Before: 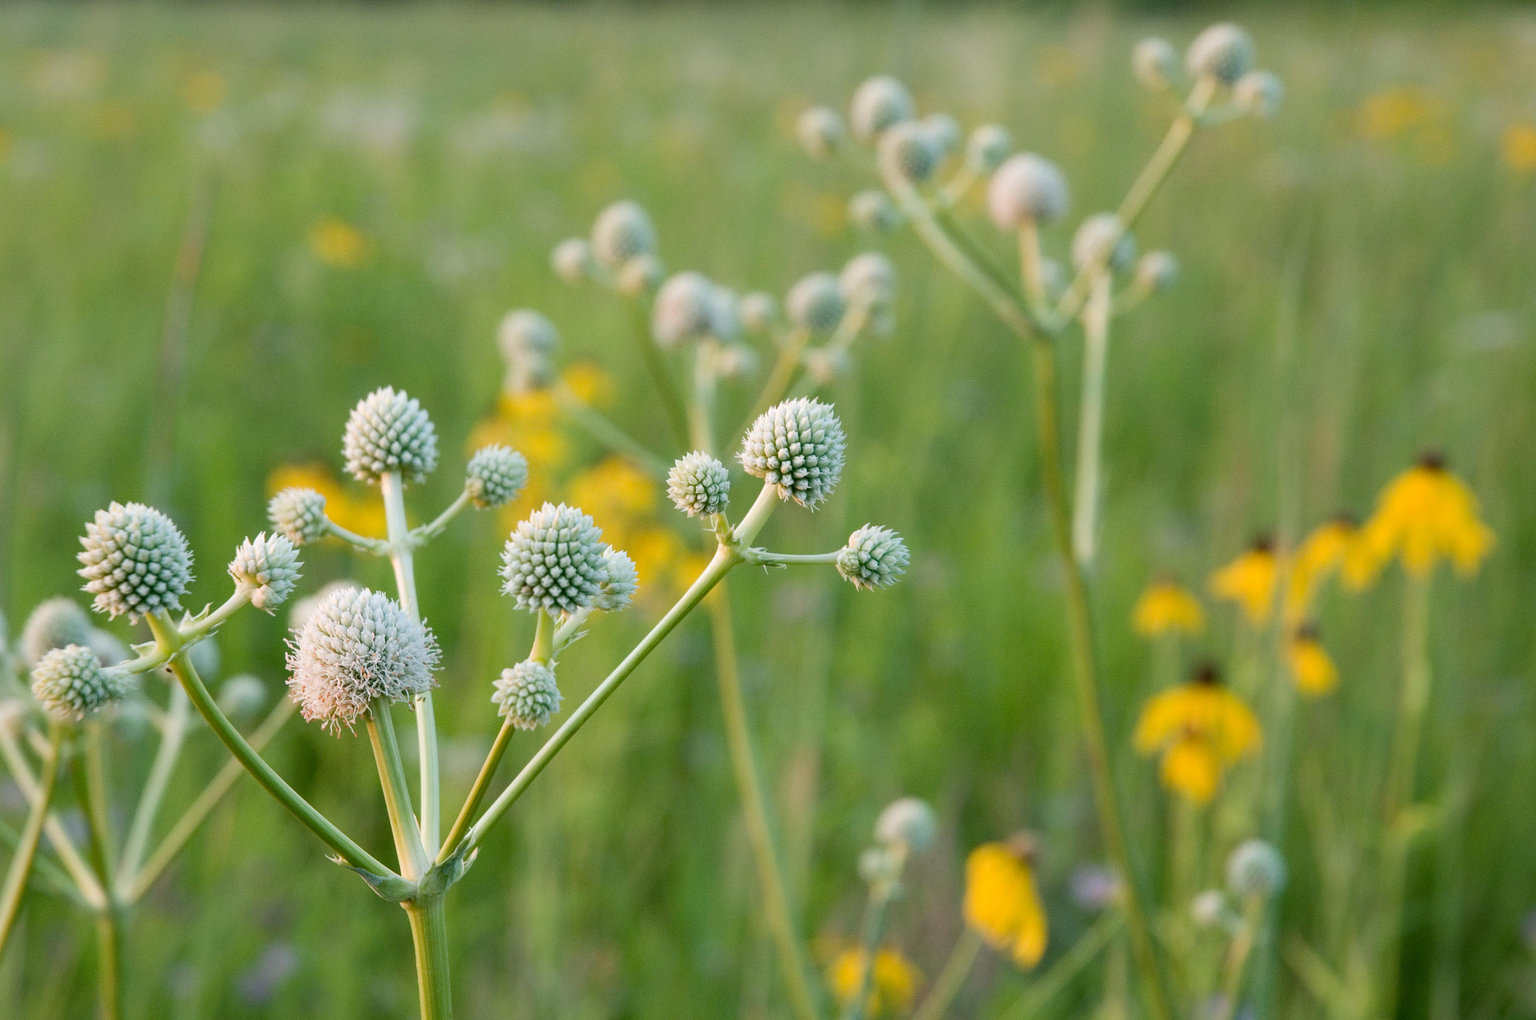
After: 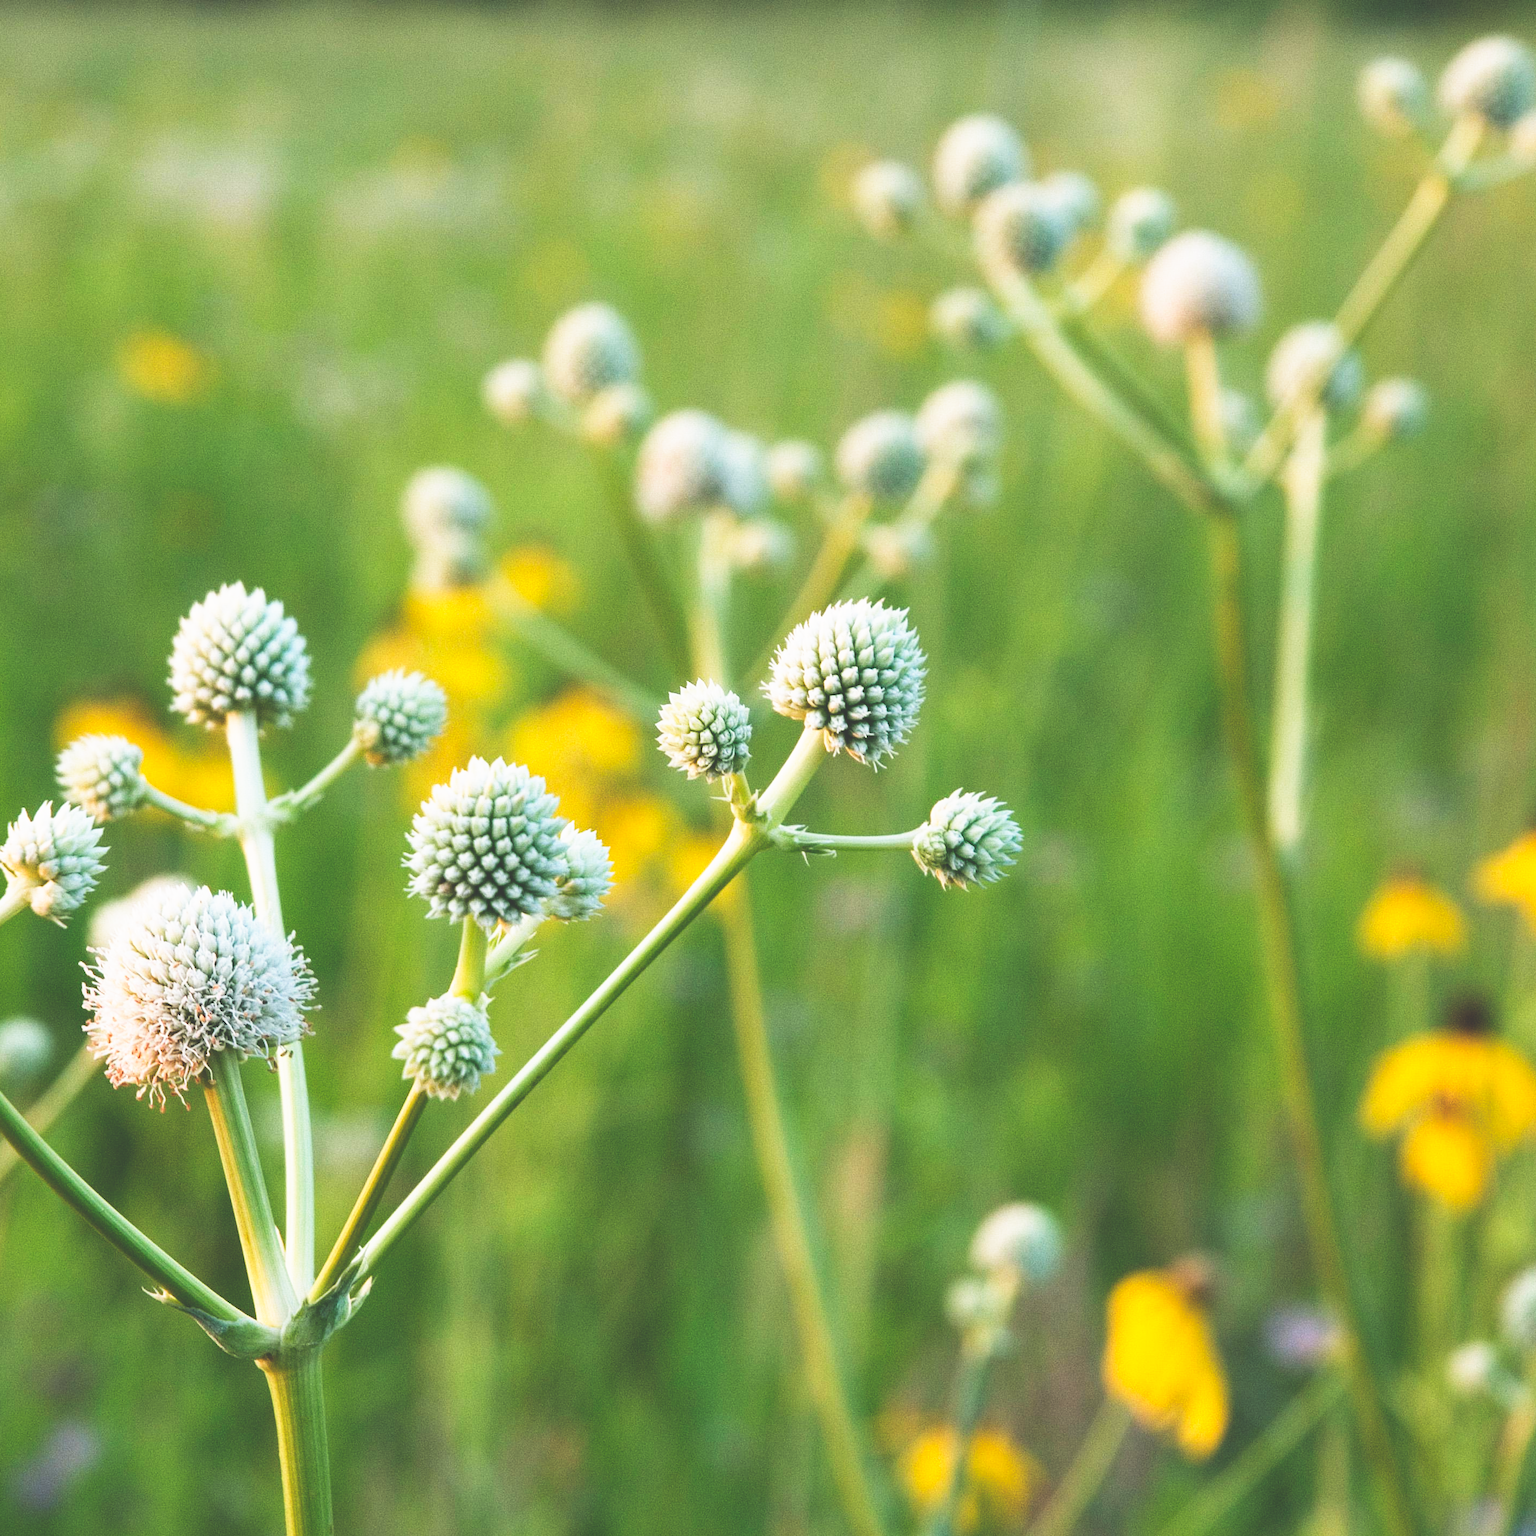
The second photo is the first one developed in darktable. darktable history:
base curve: curves: ch0 [(0, 0.036) (0.007, 0.037) (0.604, 0.887) (1, 1)], preserve colors none
crop and rotate: left 15.072%, right 18.526%
